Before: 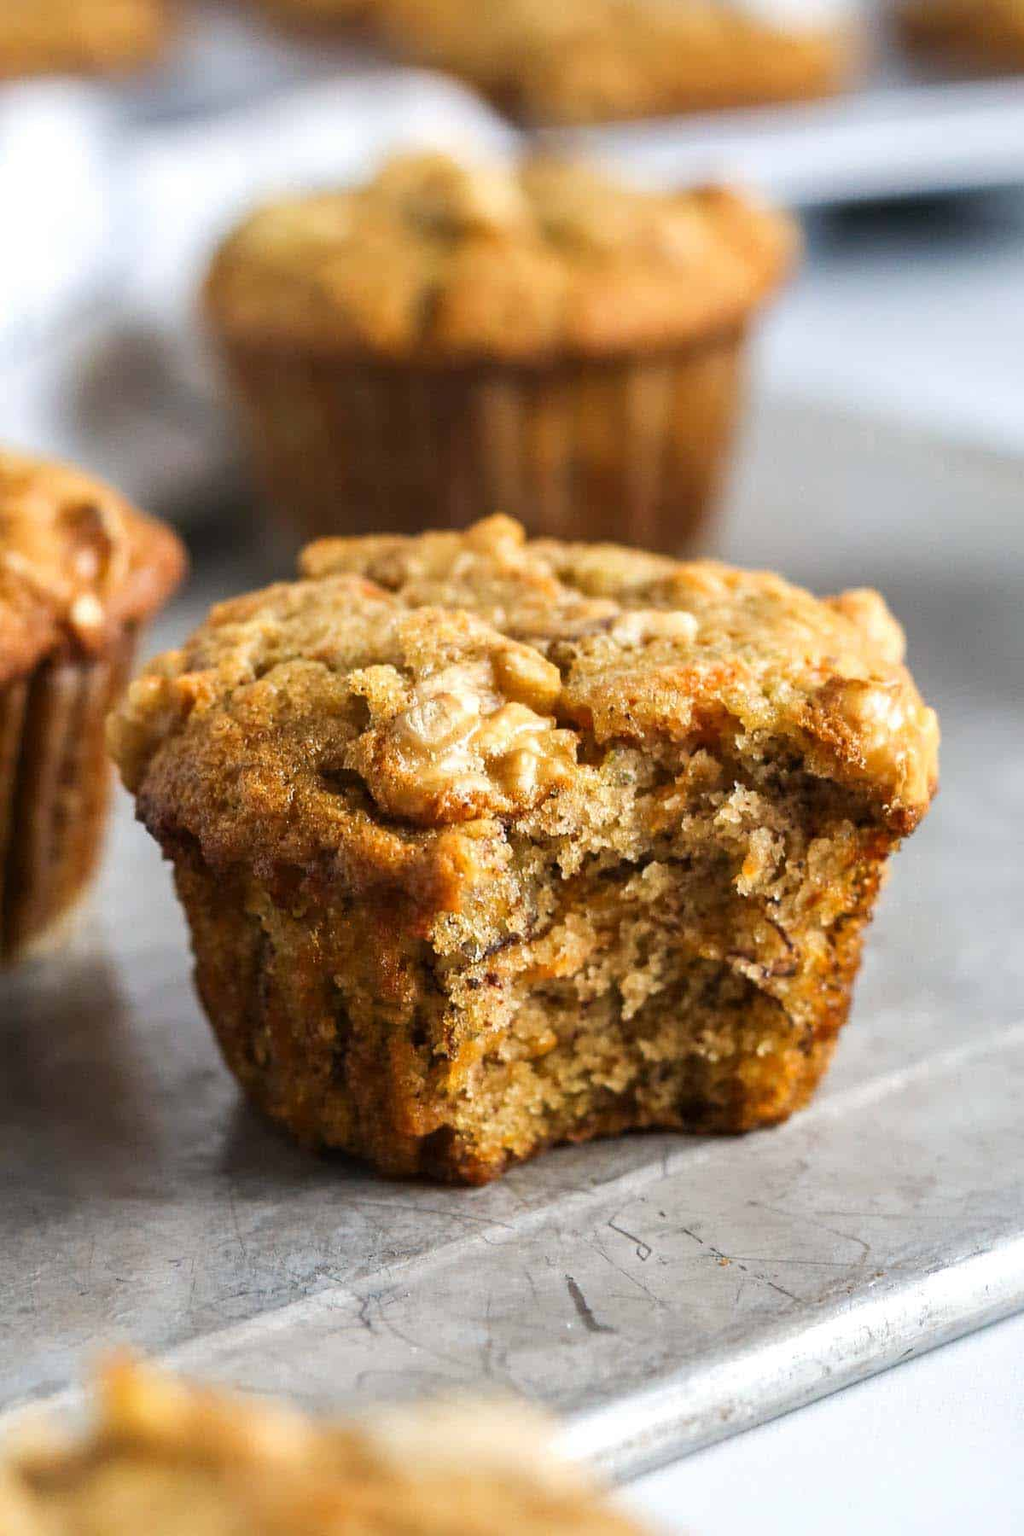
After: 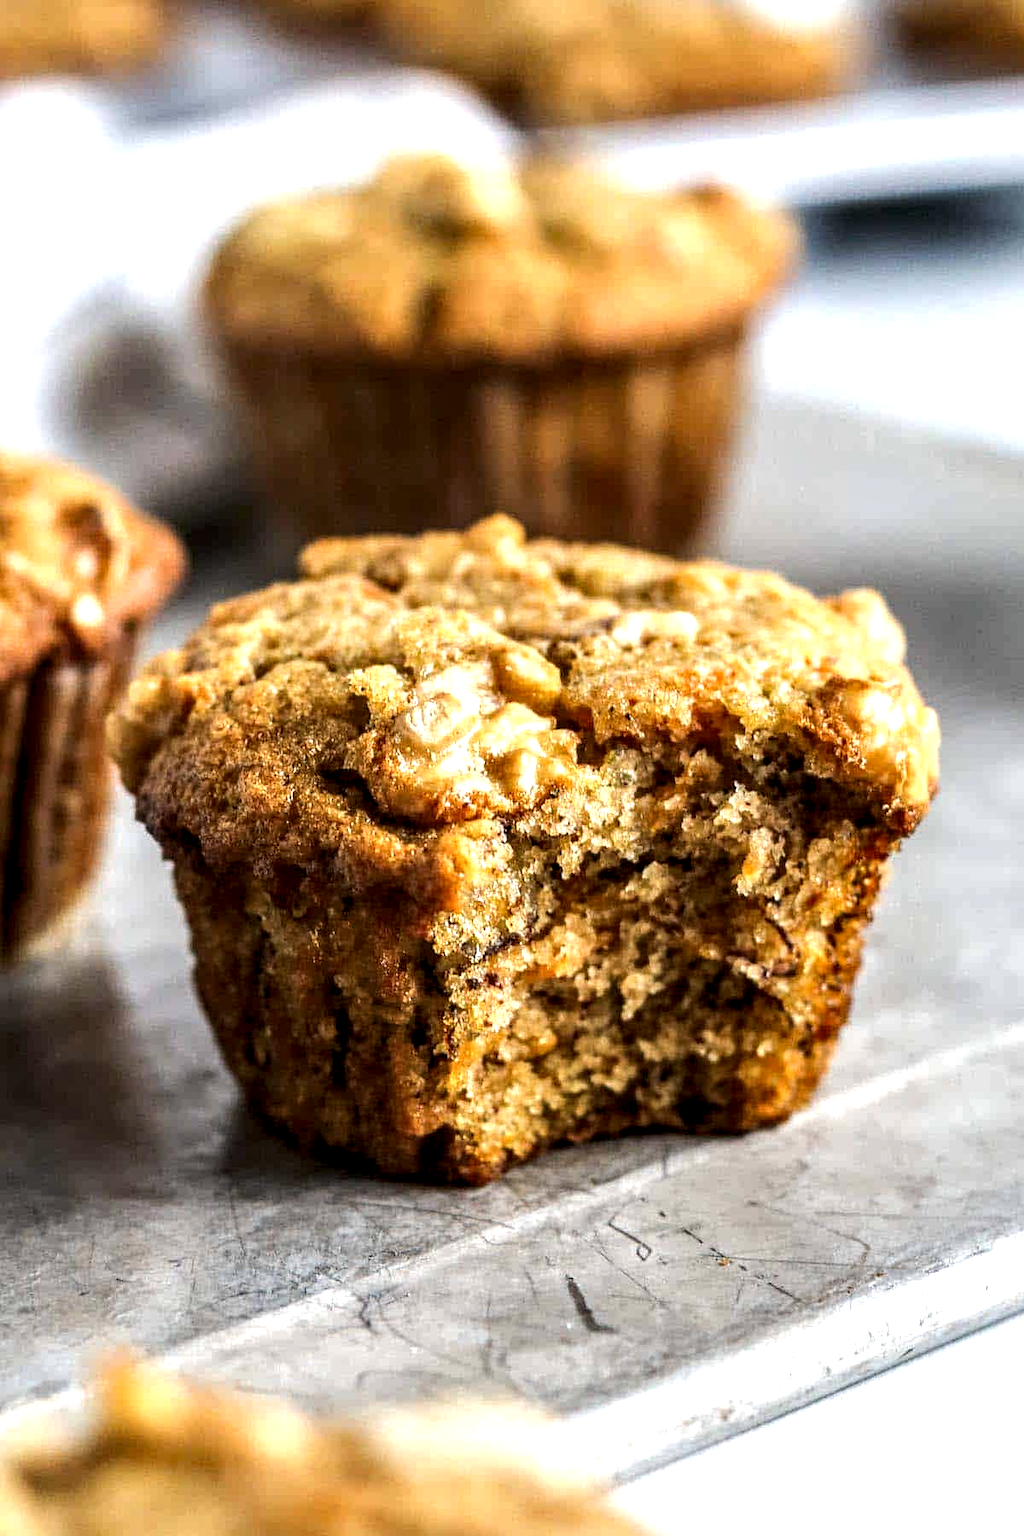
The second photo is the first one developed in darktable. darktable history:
tone equalizer: -8 EV -0.417 EV, -7 EV -0.389 EV, -6 EV -0.333 EV, -5 EV -0.222 EV, -3 EV 0.222 EV, -2 EV 0.333 EV, -1 EV 0.389 EV, +0 EV 0.417 EV, edges refinement/feathering 500, mask exposure compensation -1.57 EV, preserve details no
local contrast: detail 160%
